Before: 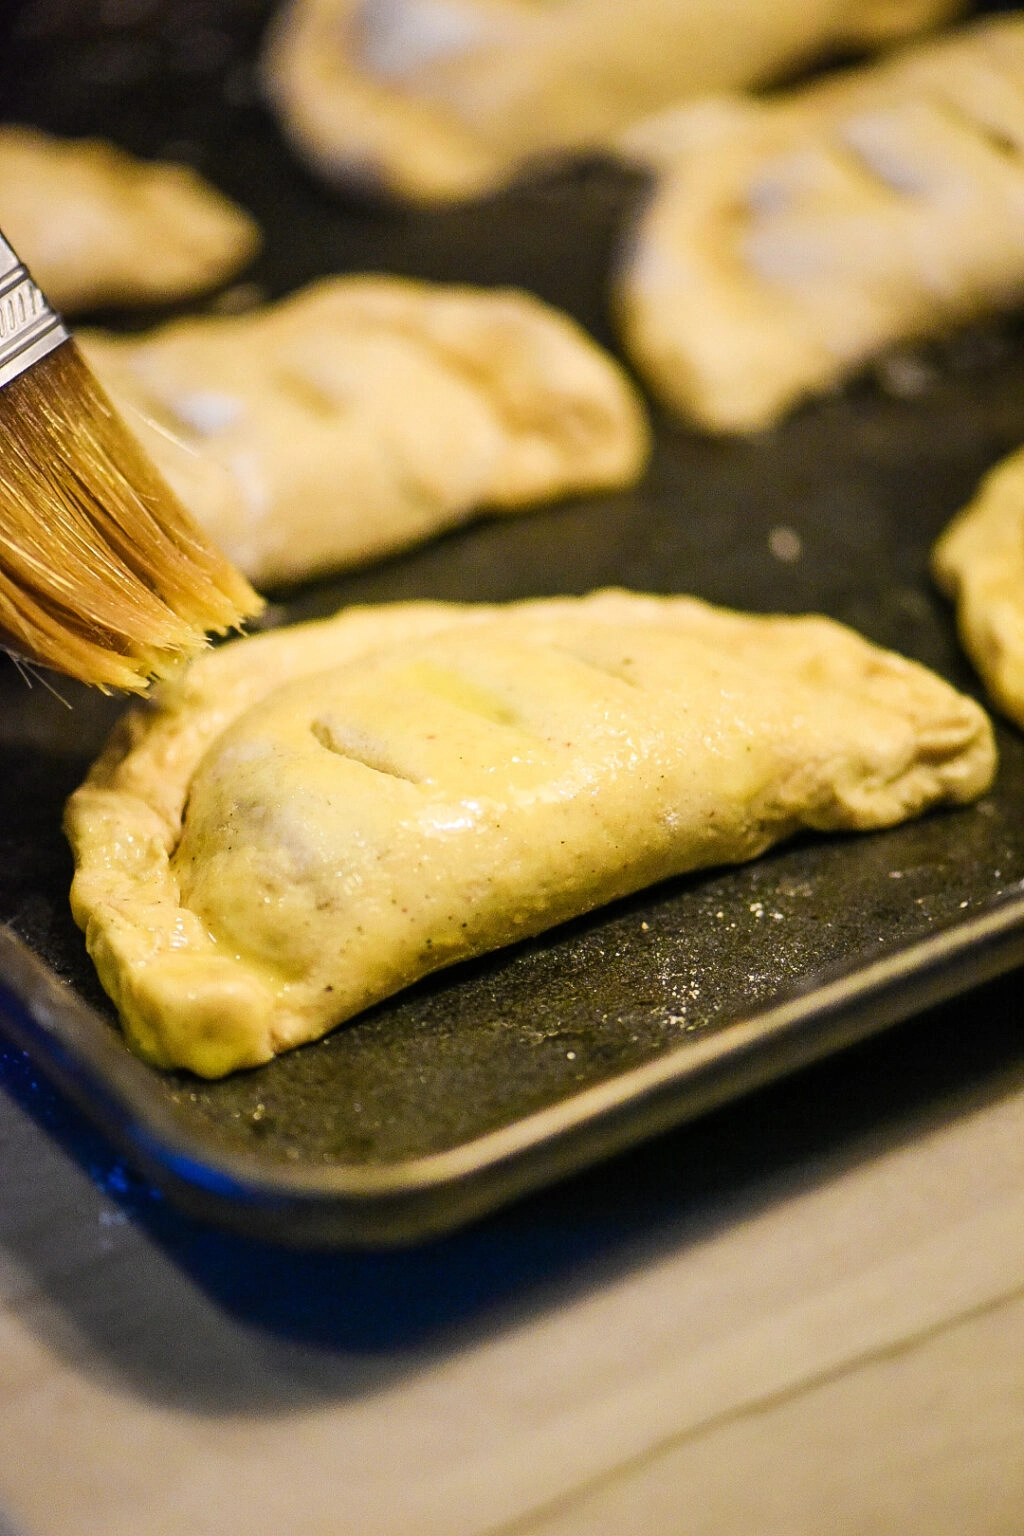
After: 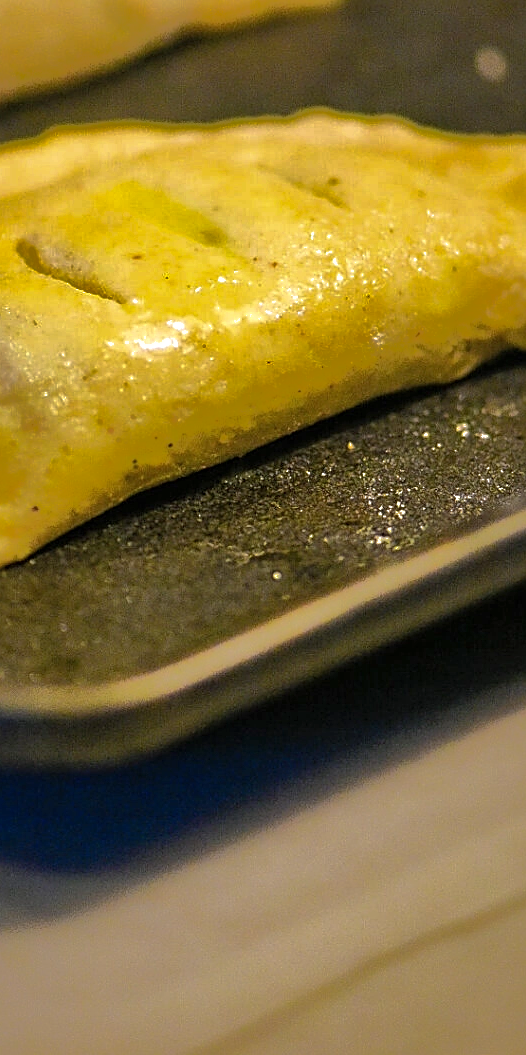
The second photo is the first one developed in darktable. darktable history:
crop and rotate: left 28.793%, top 31.252%, right 19.815%
shadows and highlights: shadows 39.15, highlights -76.29
exposure: exposure 0.154 EV, compensate highlight preservation false
sharpen: on, module defaults
